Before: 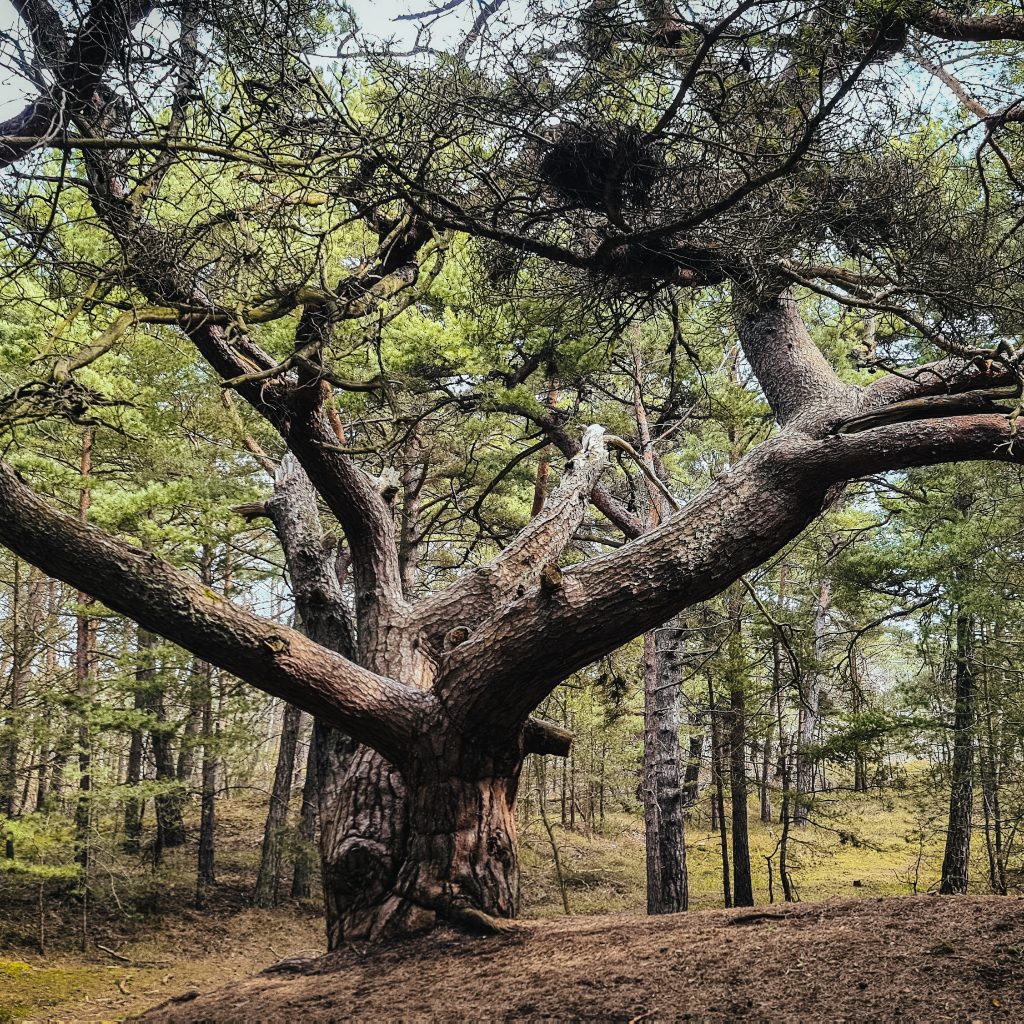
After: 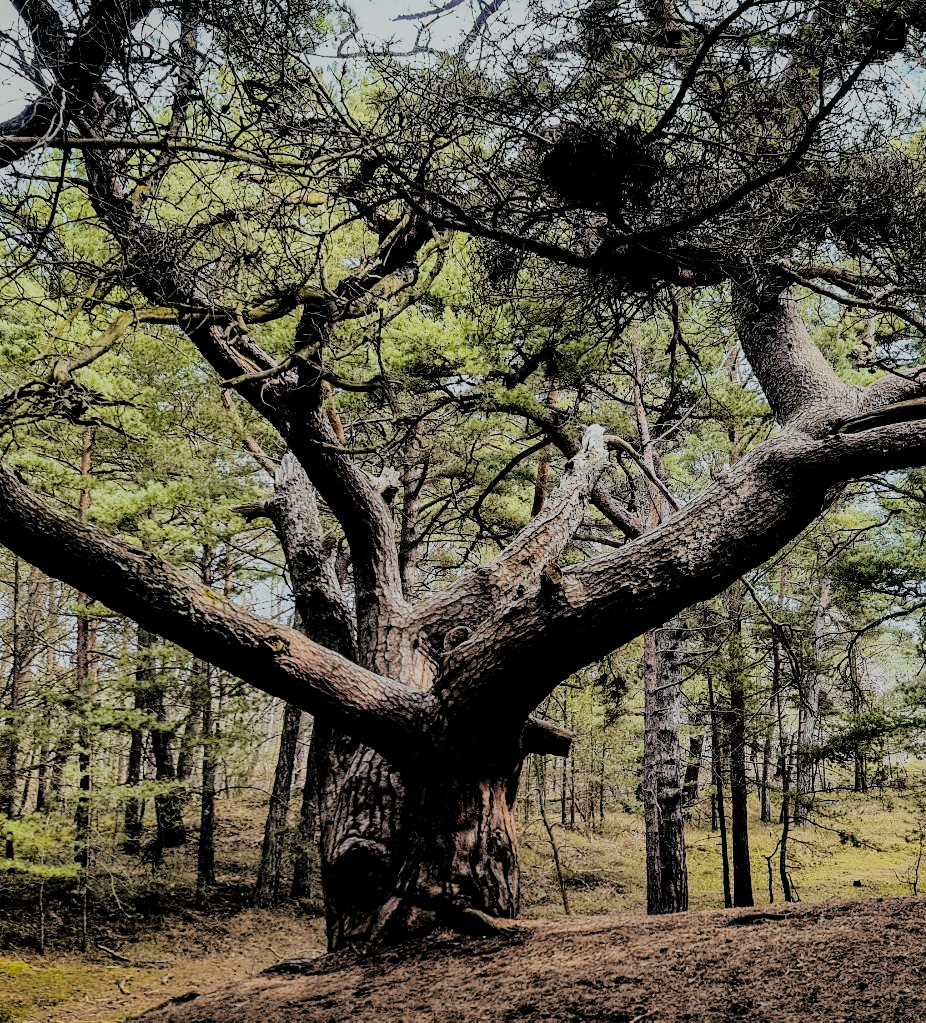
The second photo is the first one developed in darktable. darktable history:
crop: right 9.509%, bottom 0.031%
filmic rgb: black relative exposure -4.14 EV, white relative exposure 5.1 EV, hardness 2.11, contrast 1.165
